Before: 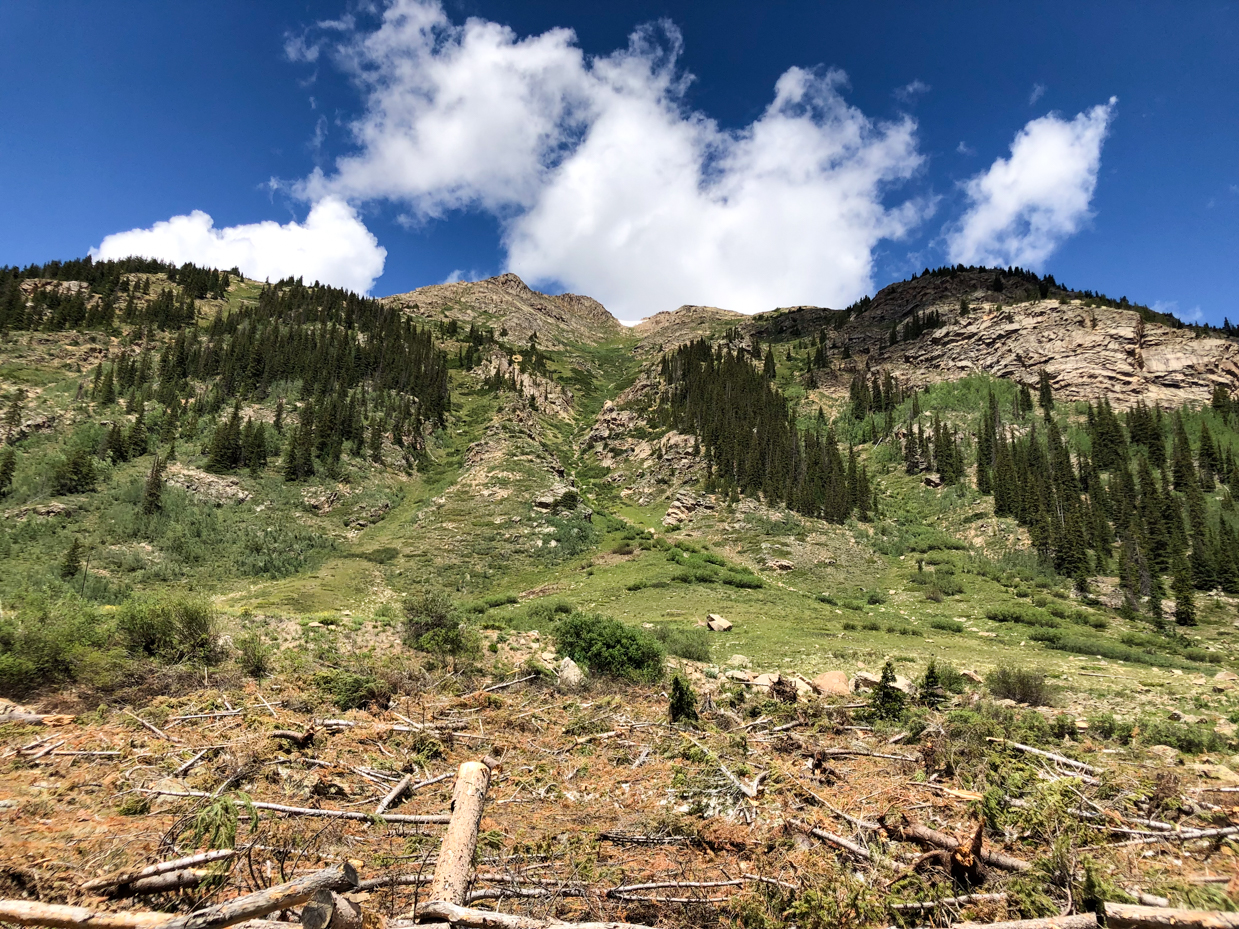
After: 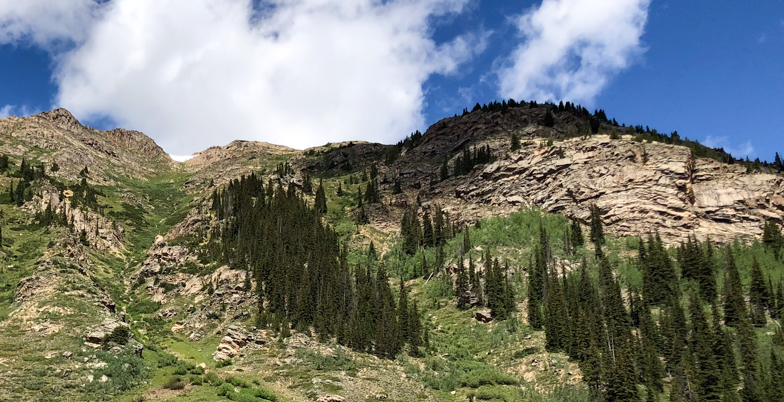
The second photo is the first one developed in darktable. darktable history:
crop: left 36.278%, top 17.803%, right 0.405%, bottom 38.915%
